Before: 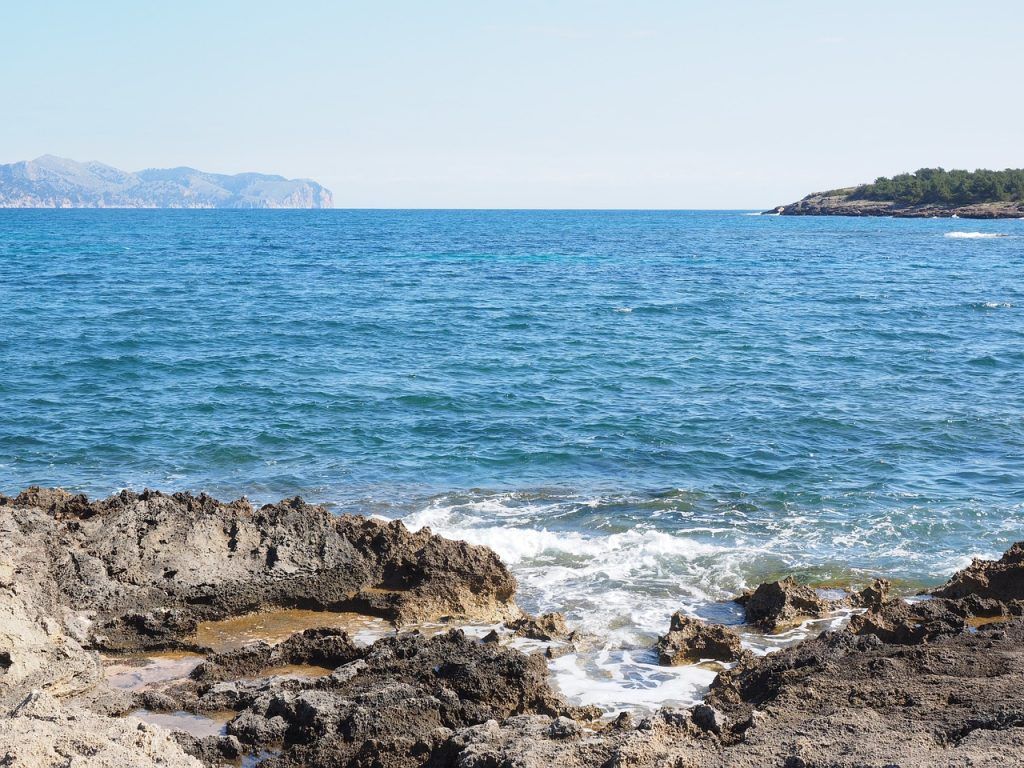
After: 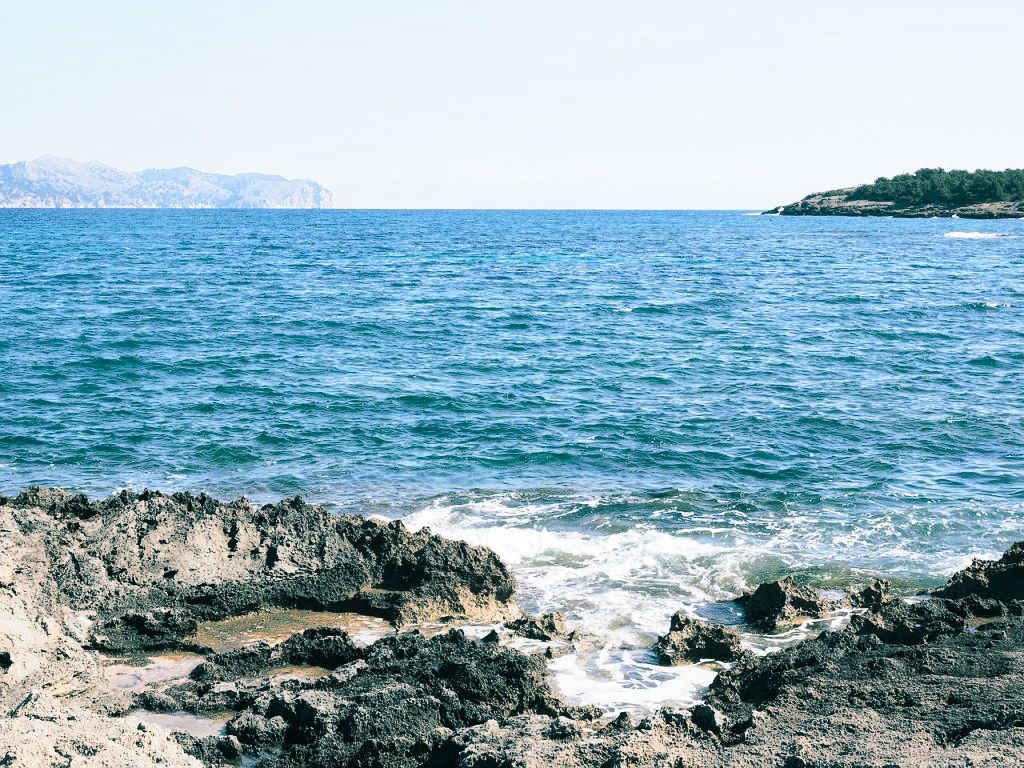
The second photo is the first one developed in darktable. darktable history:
contrast brightness saturation: contrast 0.28
split-toning: shadows › hue 183.6°, shadows › saturation 0.52, highlights › hue 0°, highlights › saturation 0
